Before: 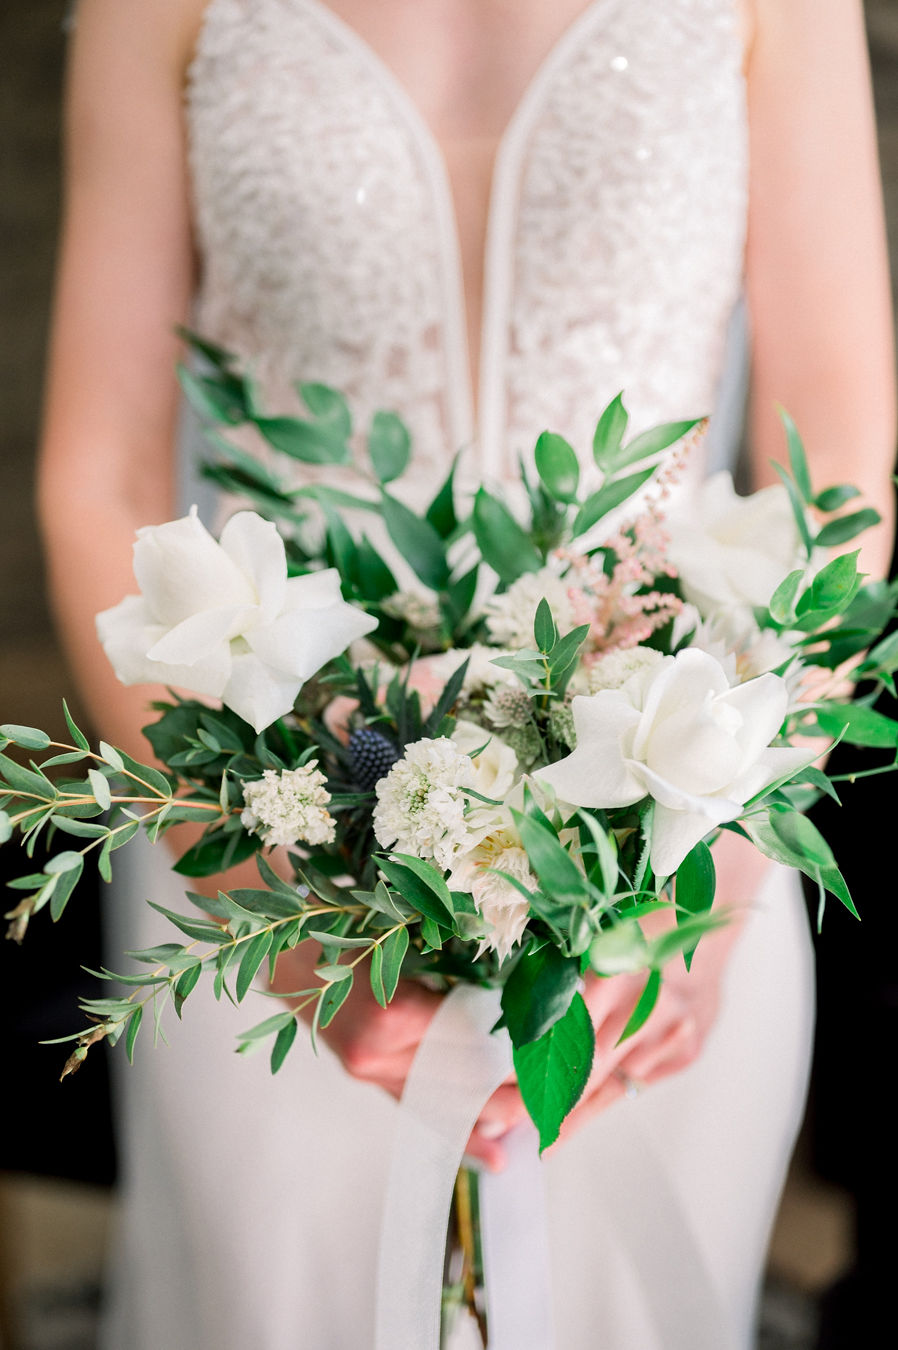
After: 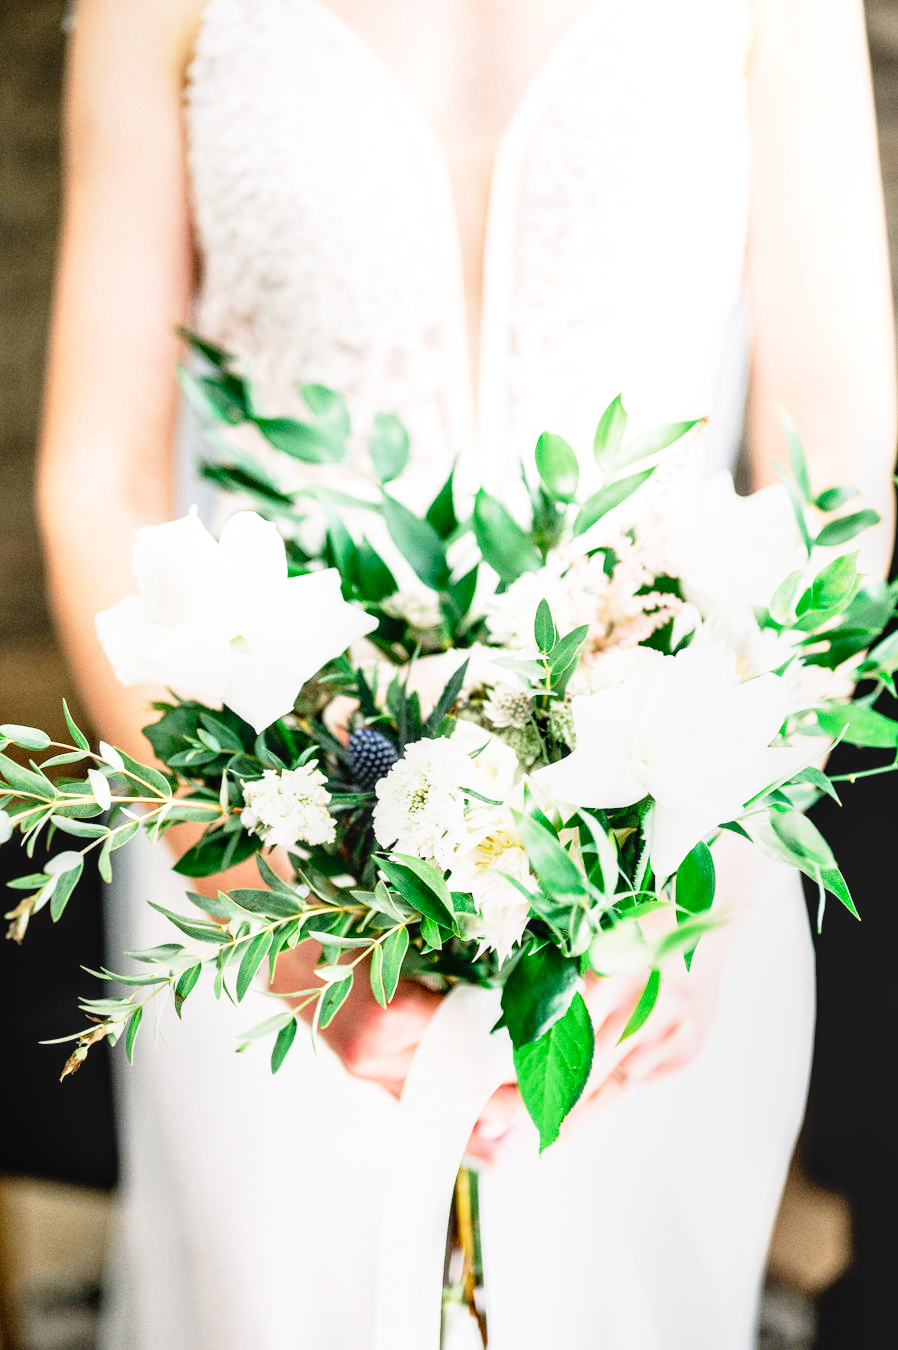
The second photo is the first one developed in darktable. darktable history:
exposure: exposure 0.207 EV, compensate highlight preservation false
base curve: curves: ch0 [(0, 0) (0.012, 0.01) (0.073, 0.168) (0.31, 0.711) (0.645, 0.957) (1, 1)], preserve colors none
local contrast: on, module defaults
